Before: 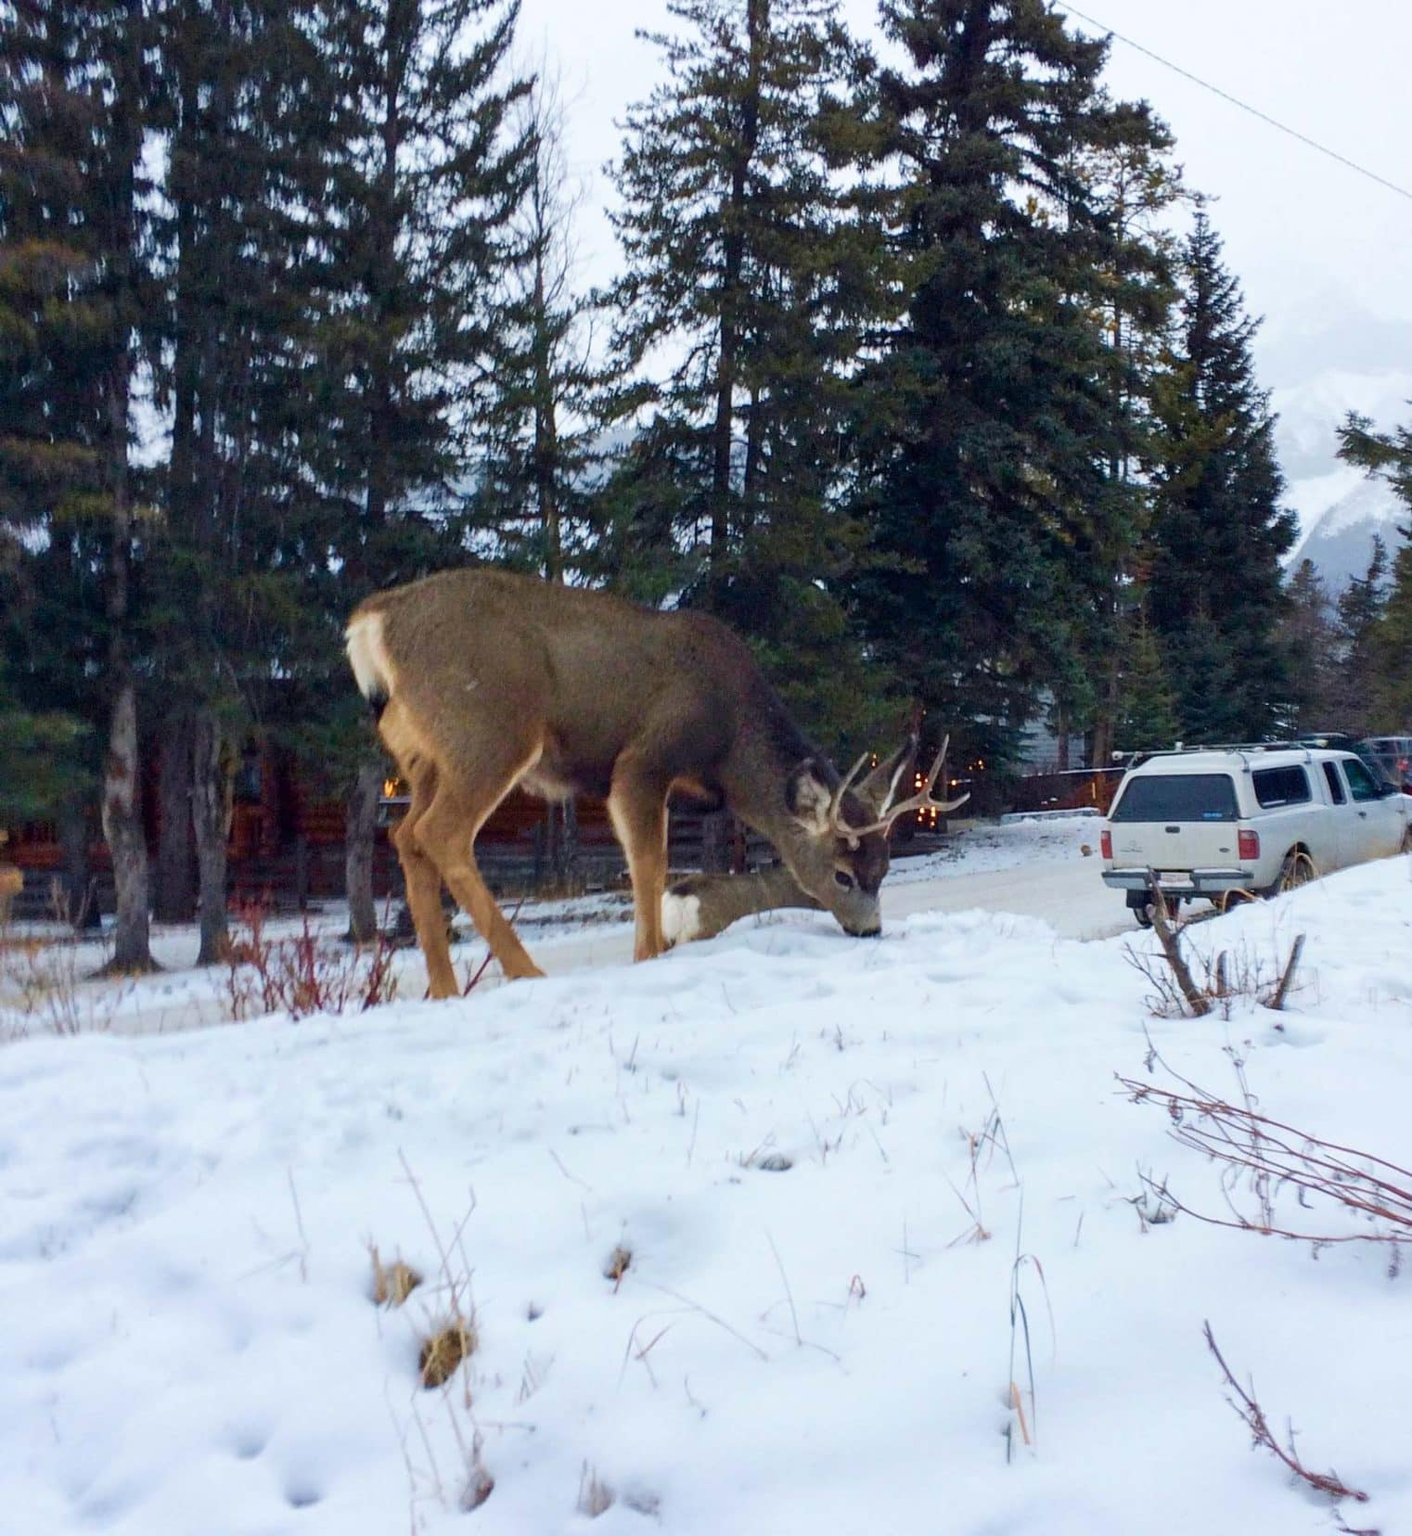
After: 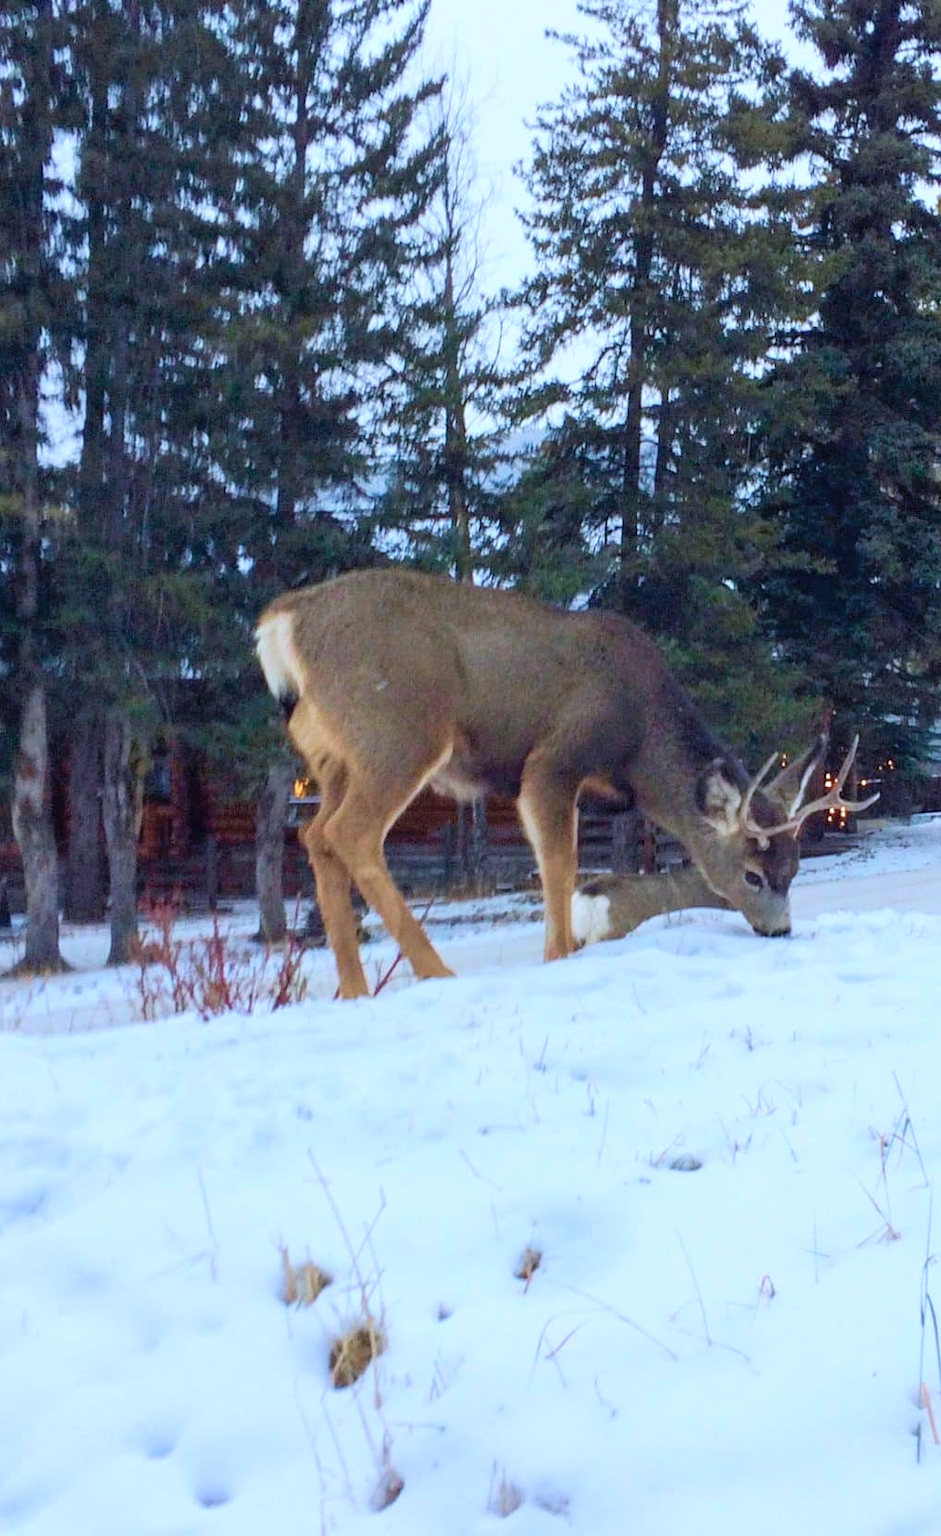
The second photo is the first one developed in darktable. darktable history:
crop and rotate: left 6.392%, right 26.888%
contrast brightness saturation: brightness 0.132
color balance rgb: perceptual saturation grading › global saturation 0.574%, global vibrance 20%
color calibration: gray › normalize channels true, x 0.372, y 0.386, temperature 4285.35 K, gamut compression 0.014
